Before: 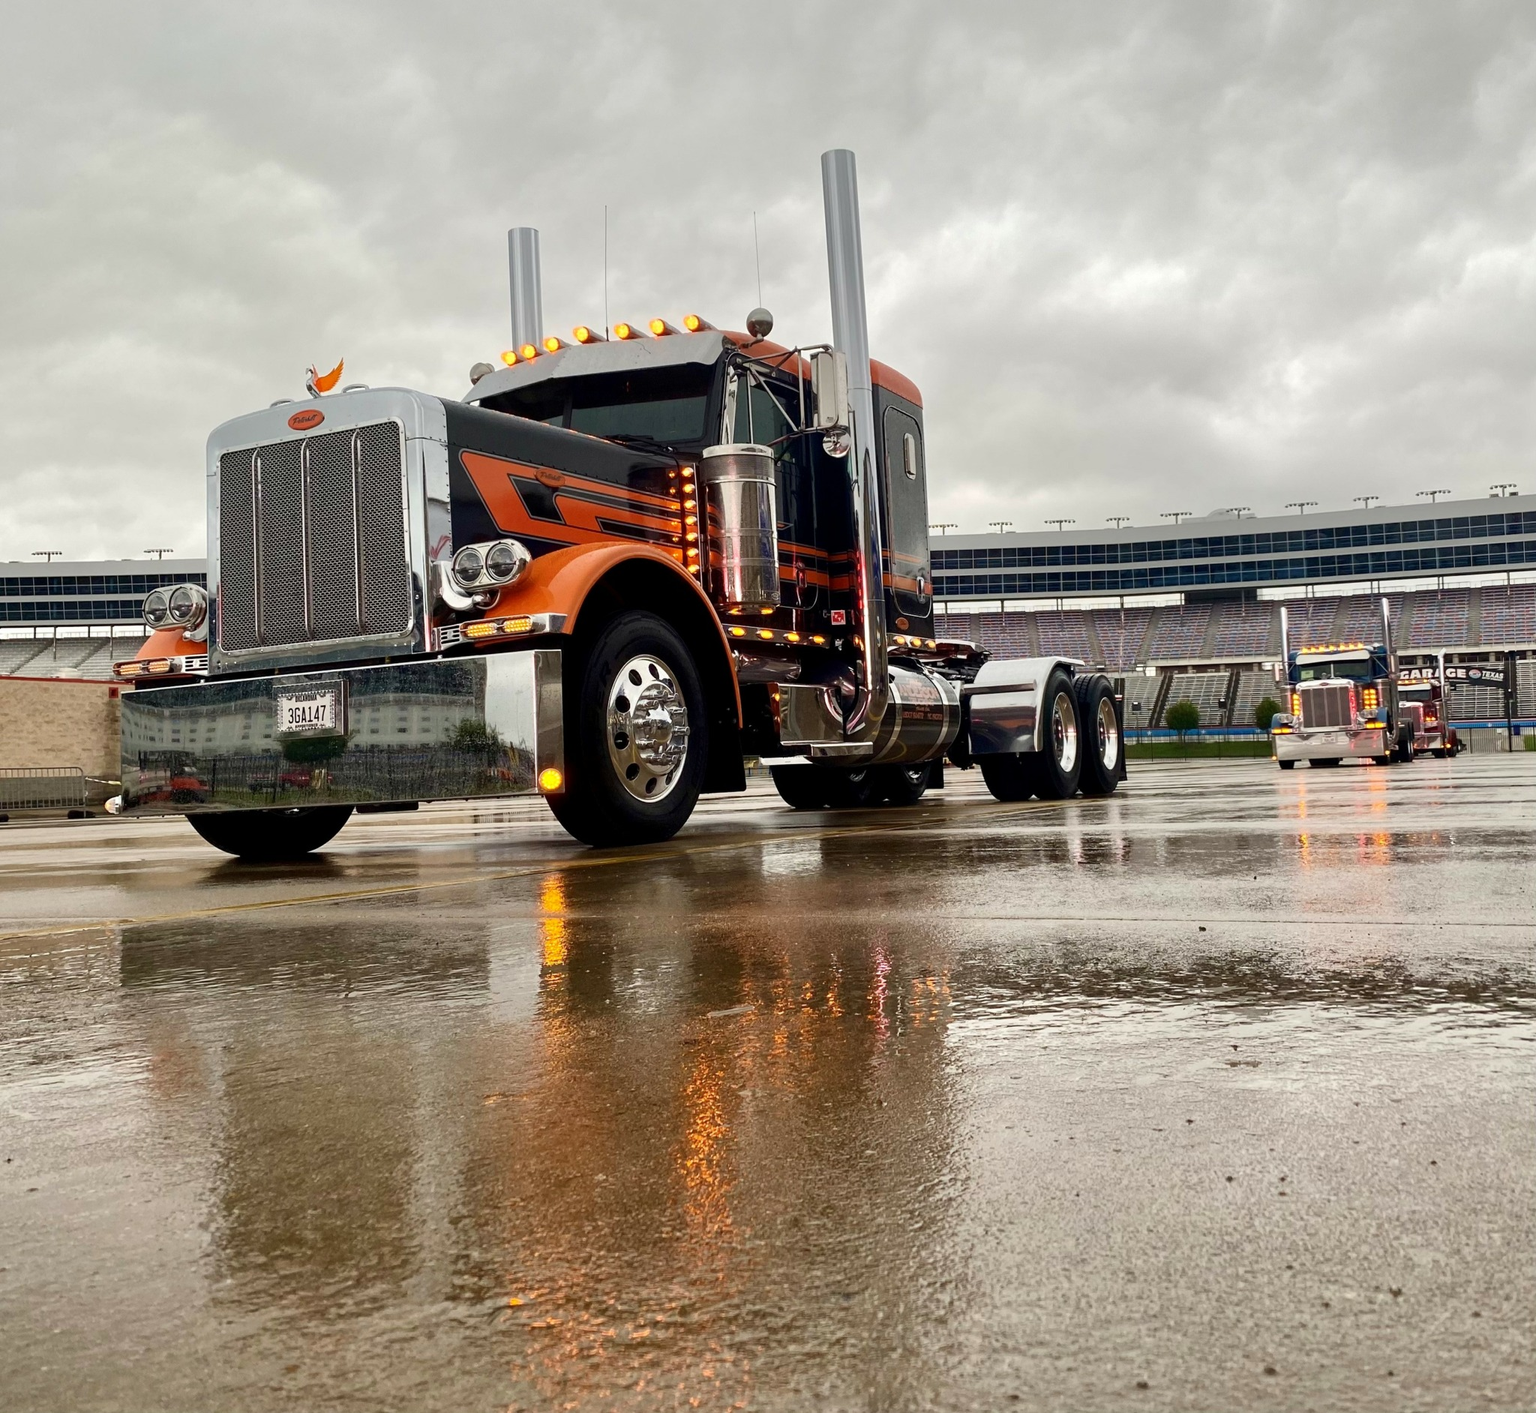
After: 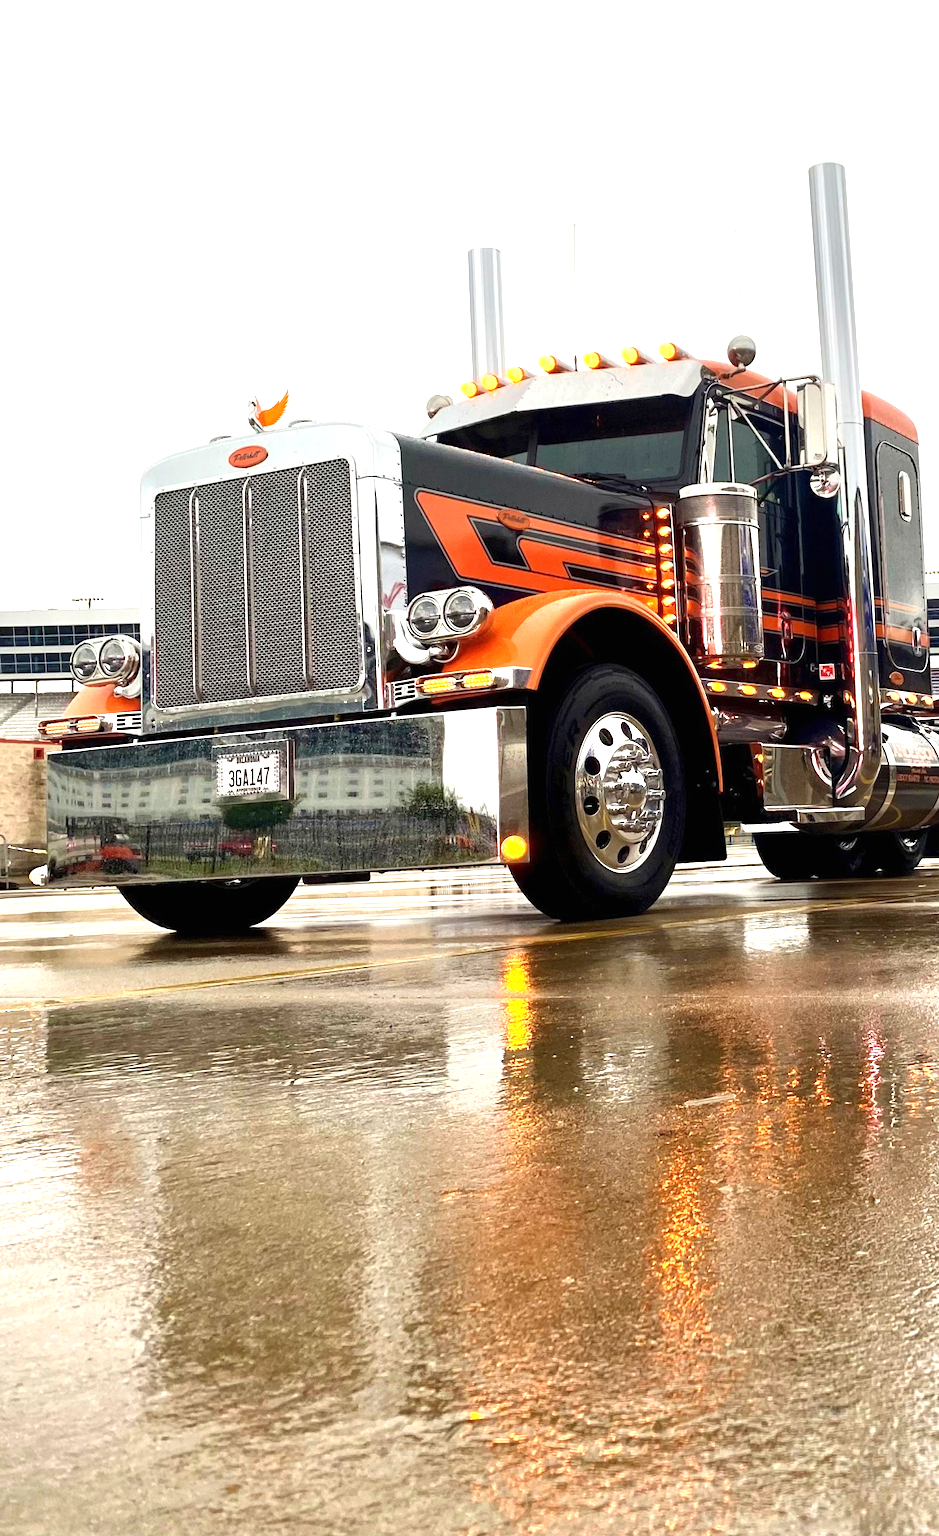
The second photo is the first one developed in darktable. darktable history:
tone equalizer: on, module defaults
crop: left 5.114%, right 38.589%
exposure: black level correction 0, exposure 1.2 EV, compensate highlight preservation false
